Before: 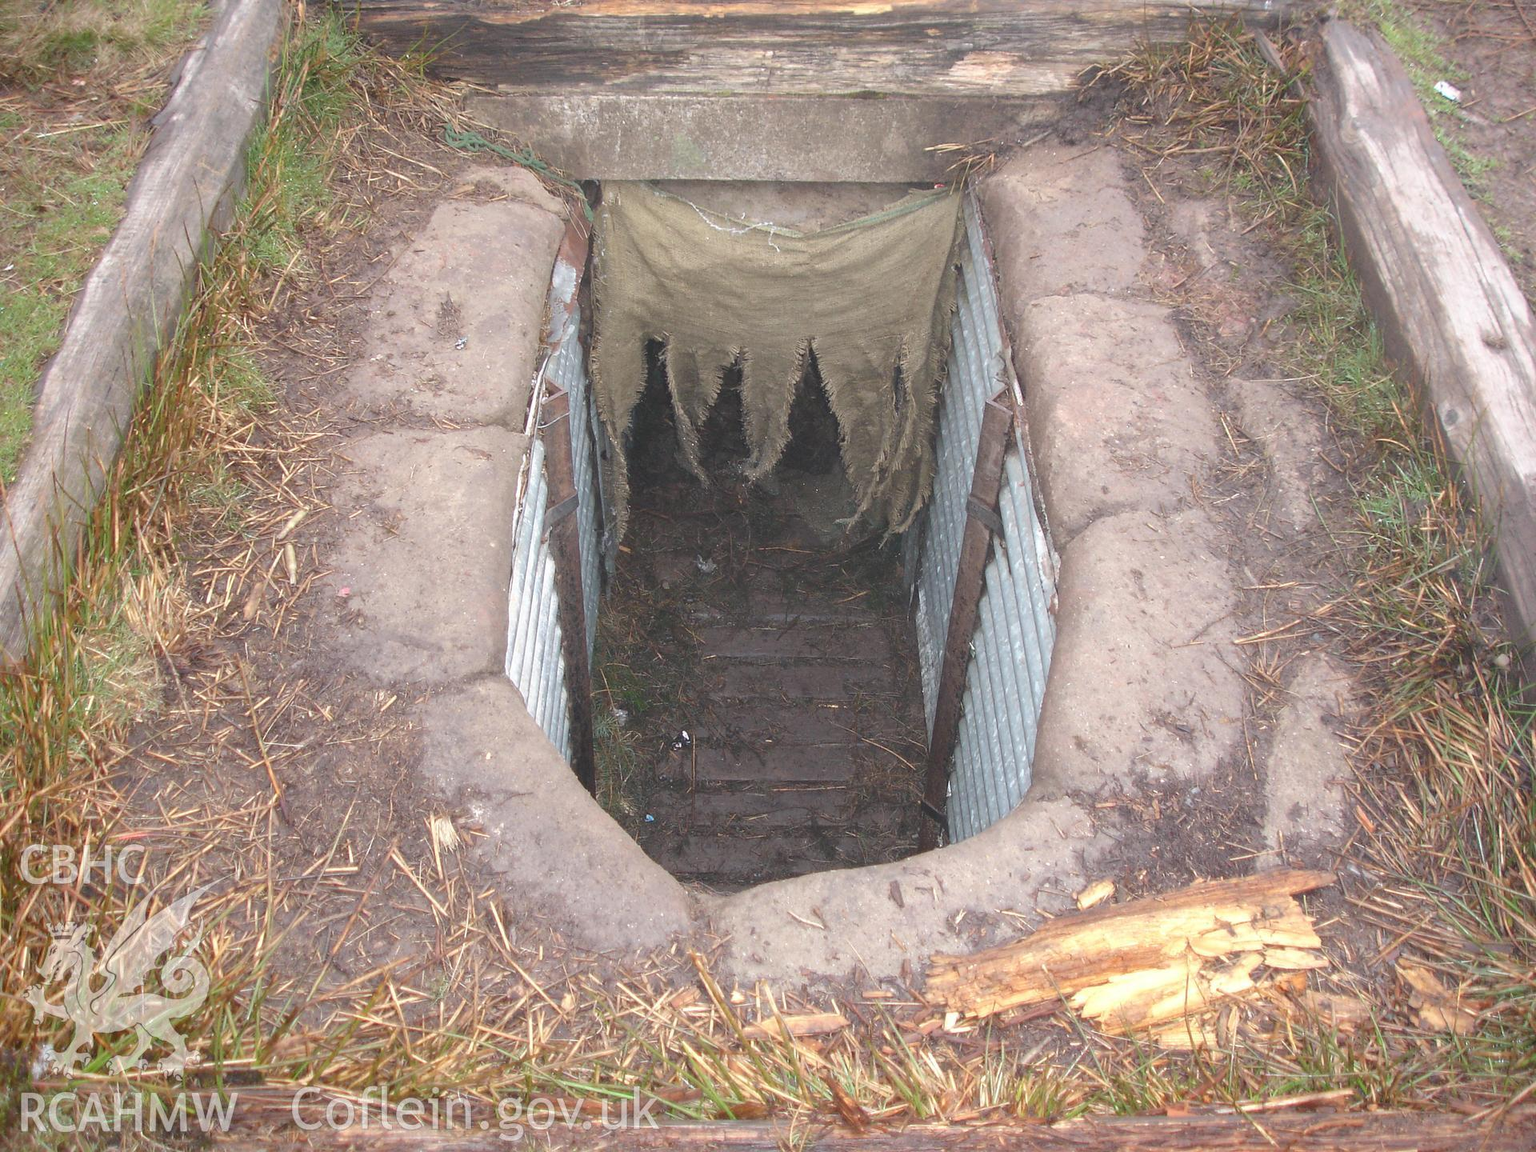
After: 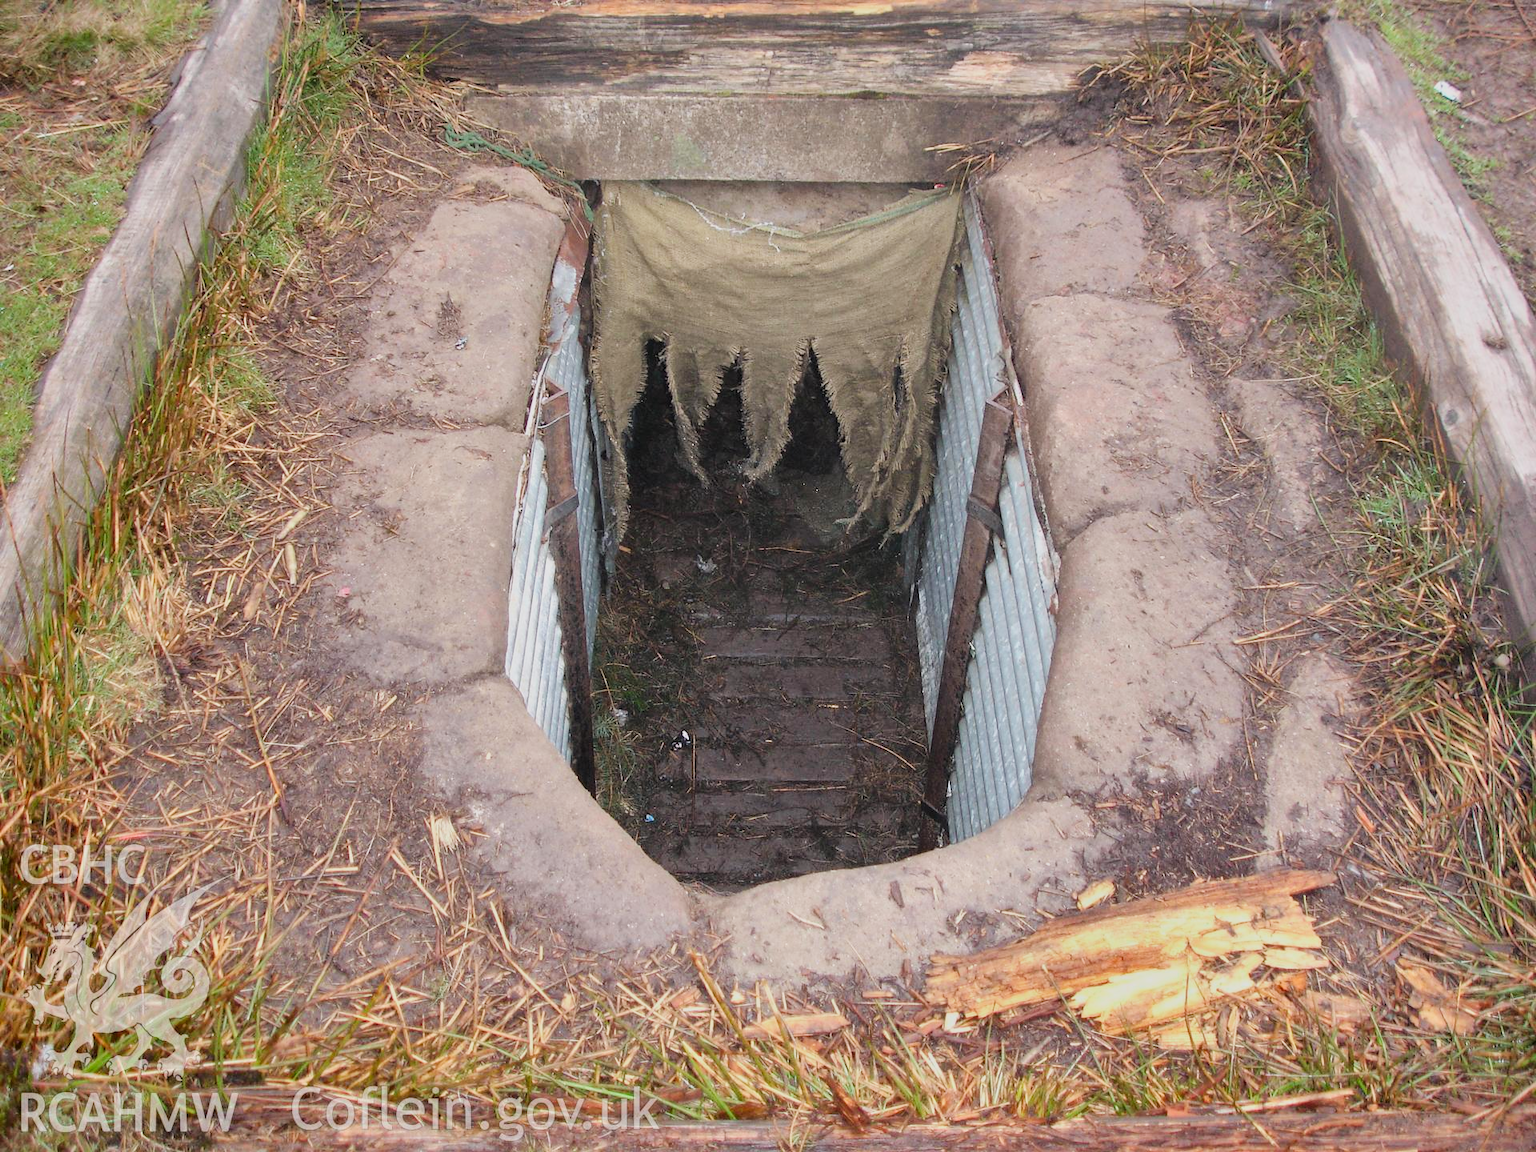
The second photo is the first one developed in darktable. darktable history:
filmic rgb: black relative exposure -5 EV, hardness 2.88, contrast 1.1, highlights saturation mix -20%
contrast brightness saturation: contrast 0.16, saturation 0.32
white balance: emerald 1
shadows and highlights: shadows 30.63, highlights -63.22, shadows color adjustment 98%, highlights color adjustment 58.61%, soften with gaussian
